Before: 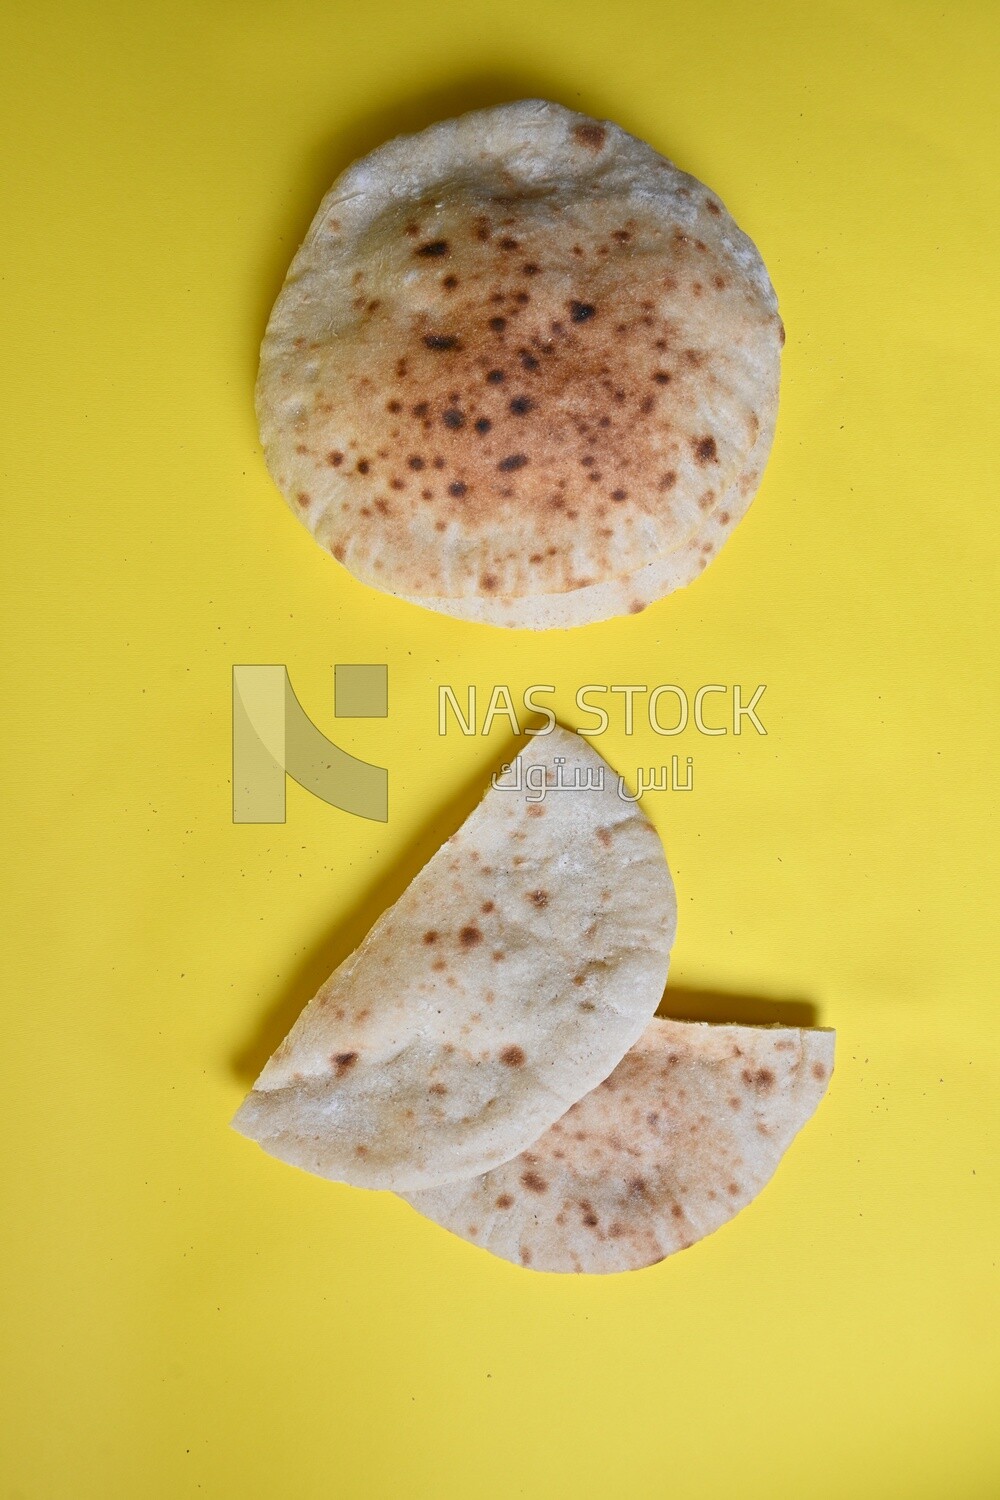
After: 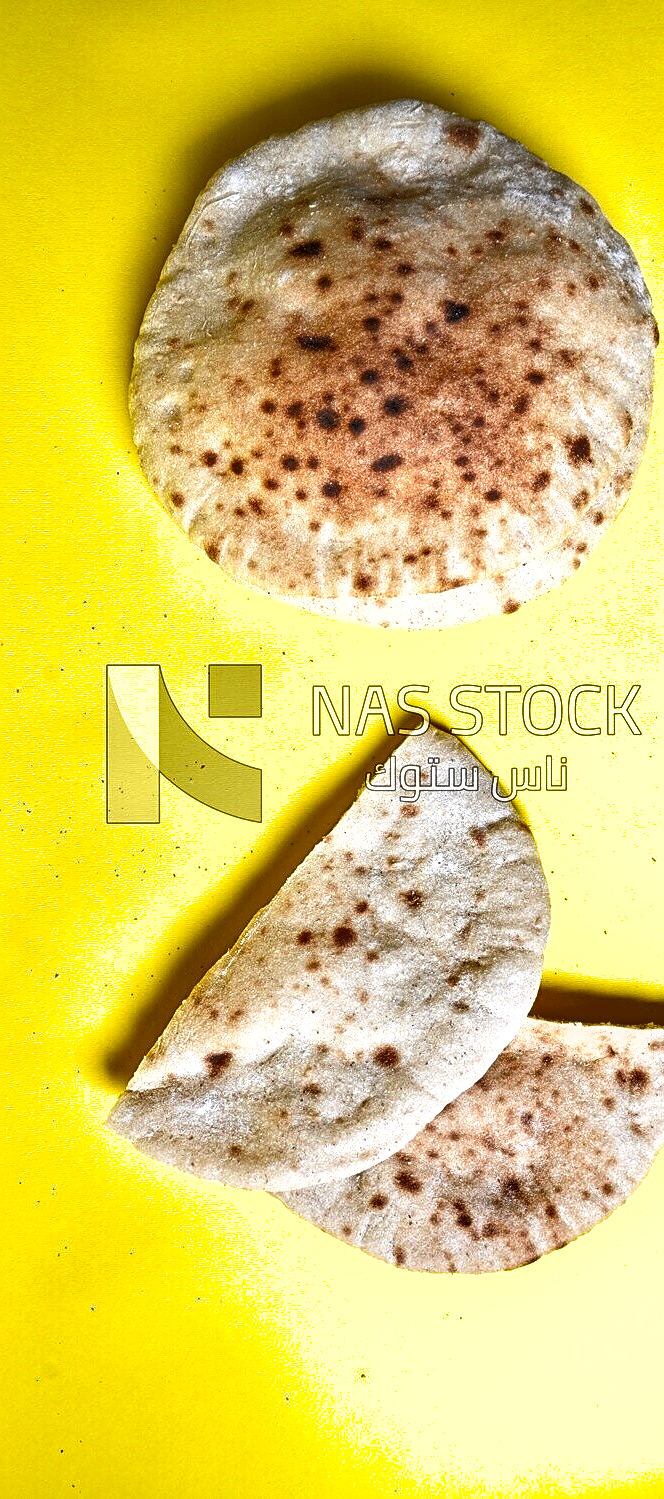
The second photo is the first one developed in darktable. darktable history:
exposure: exposure 0.21 EV, compensate exposure bias true, compensate highlight preservation false
crop and rotate: left 12.645%, right 20.931%
sharpen: on, module defaults
shadows and highlights: shadows 39.49, highlights -54.71, low approximation 0.01, soften with gaussian
tone equalizer: -8 EV 0.001 EV, -7 EV -0.002 EV, -6 EV 0.002 EV, -5 EV -0.019 EV, -4 EV -0.123 EV, -3 EV -0.177 EV, -2 EV 0.26 EV, -1 EV 0.703 EV, +0 EV 0.487 EV
local contrast: on, module defaults
